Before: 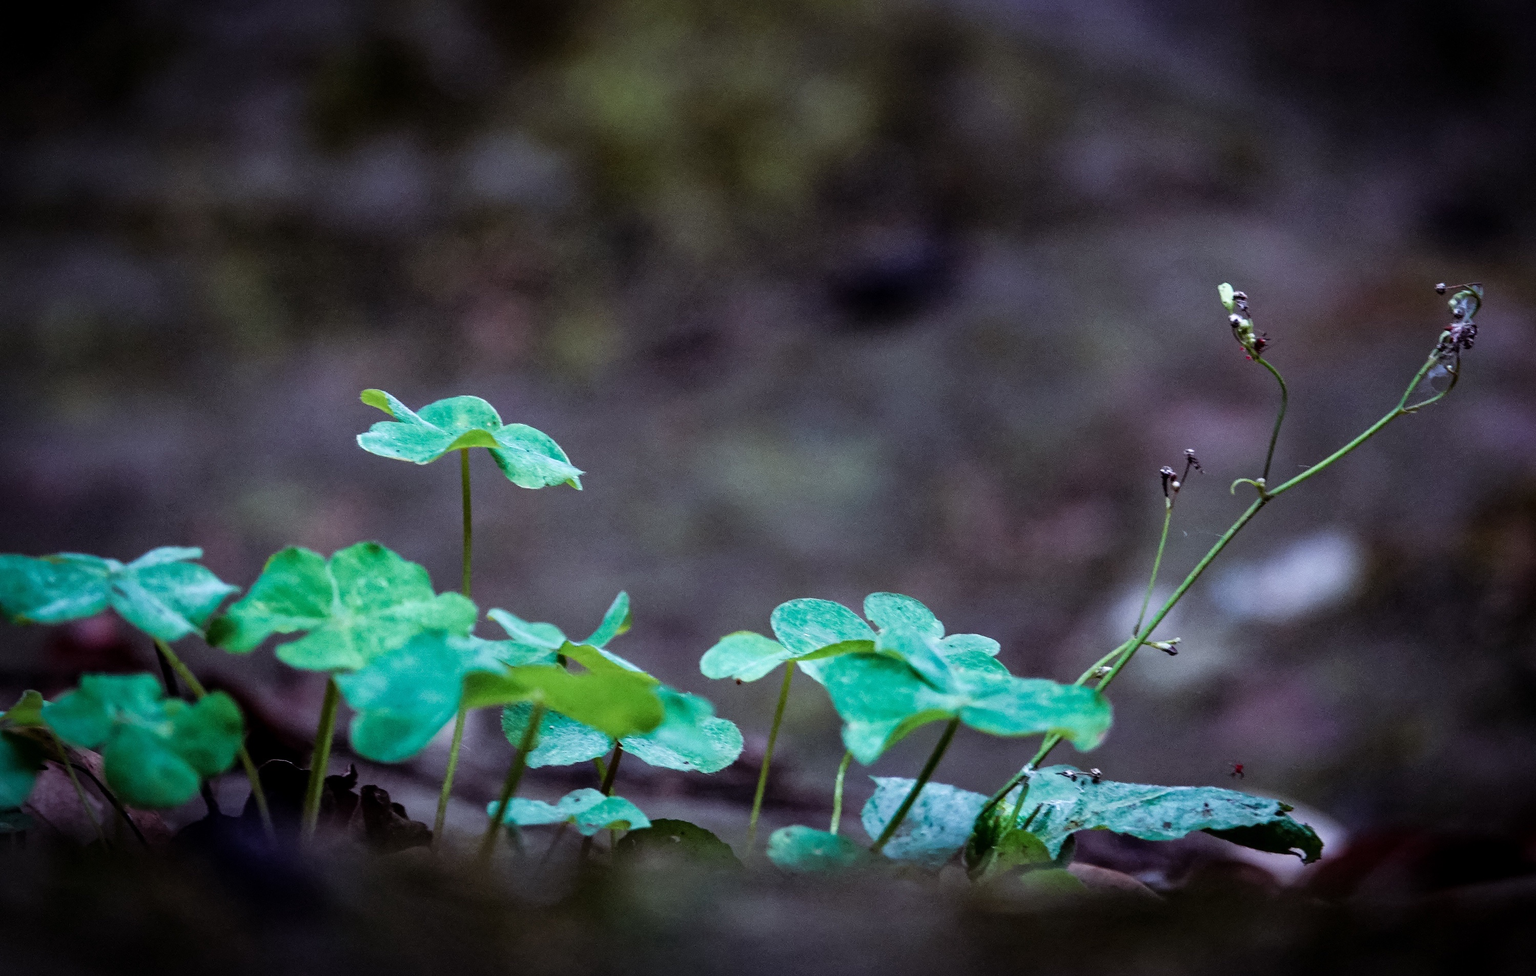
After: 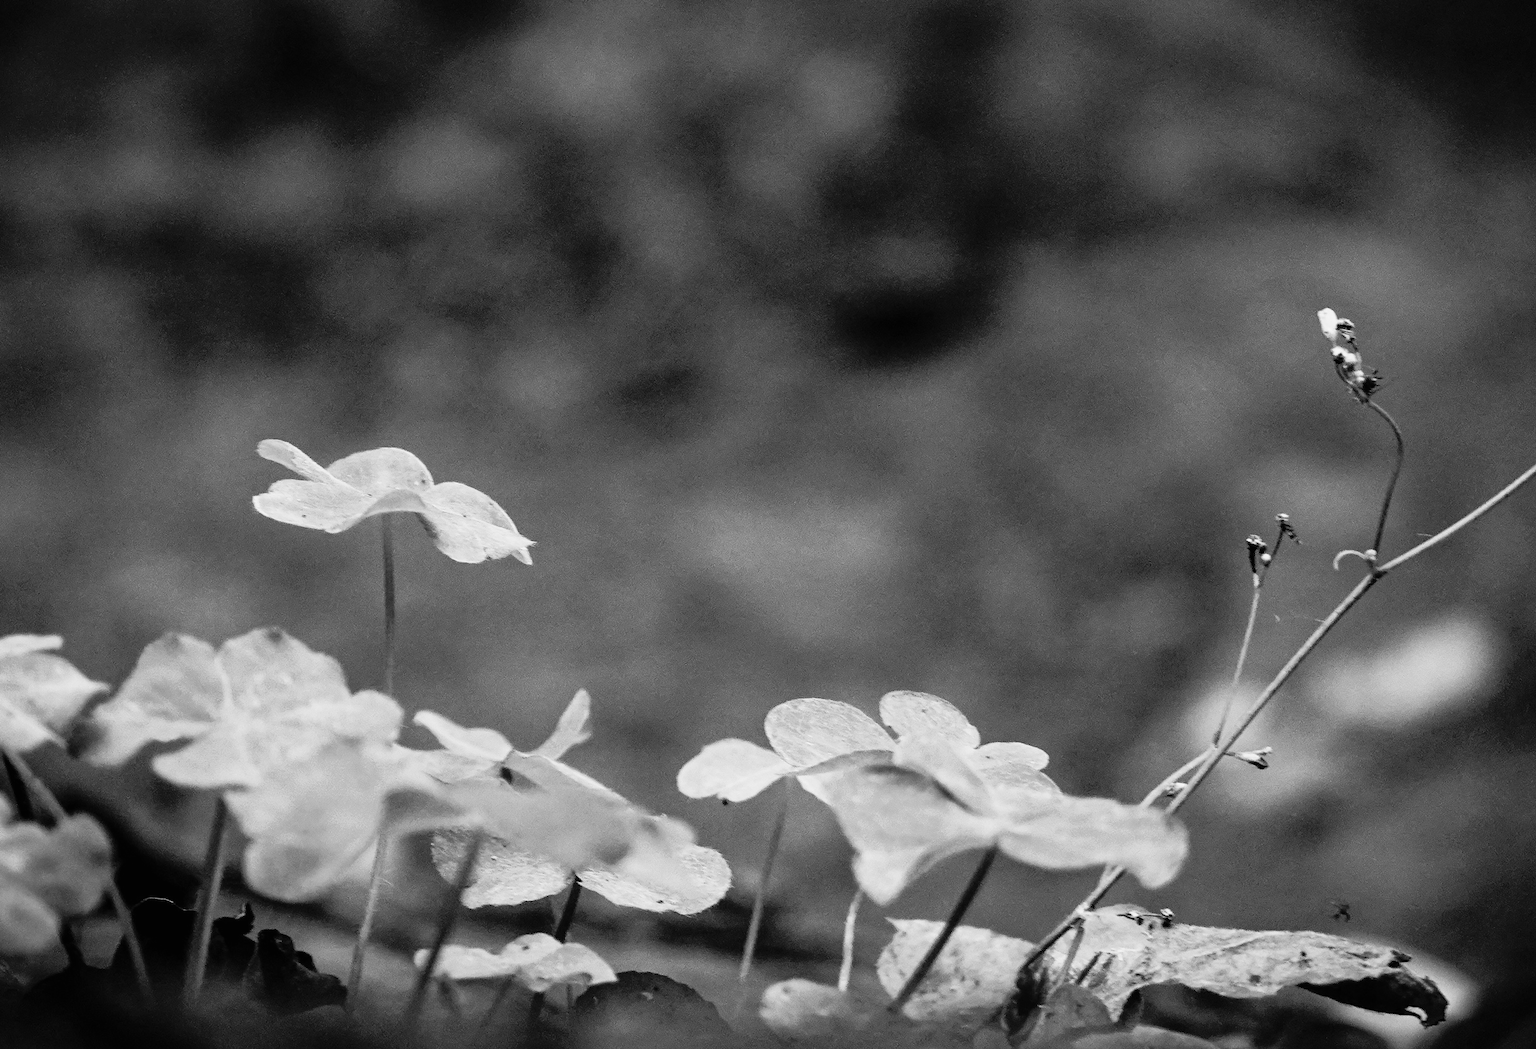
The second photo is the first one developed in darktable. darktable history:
monochrome: size 3.1
tone curve: curves: ch0 [(0, 0.005) (0.103, 0.097) (0.18, 0.22) (0.4, 0.485) (0.5, 0.612) (0.668, 0.787) (0.823, 0.894) (1, 0.971)]; ch1 [(0, 0) (0.172, 0.123) (0.324, 0.253) (0.396, 0.388) (0.478, 0.461) (0.499, 0.498) (0.522, 0.528) (0.609, 0.686) (0.704, 0.818) (1, 1)]; ch2 [(0, 0) (0.411, 0.424) (0.496, 0.501) (0.515, 0.514) (0.555, 0.585) (0.641, 0.69) (1, 1)], color space Lab, independent channels, preserve colors none
crop: left 9.929%, top 3.475%, right 9.188%, bottom 9.529%
